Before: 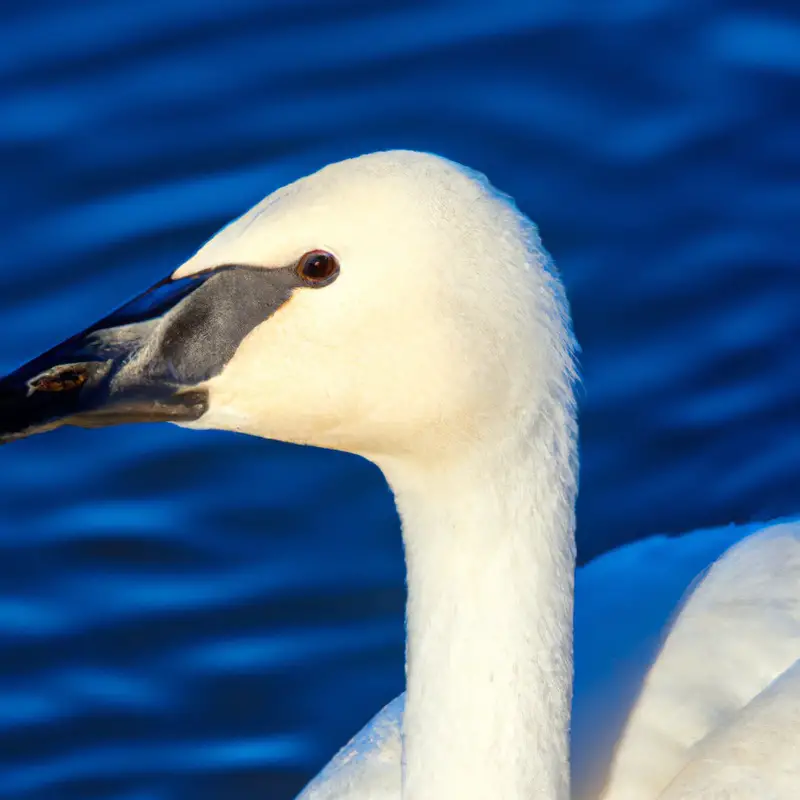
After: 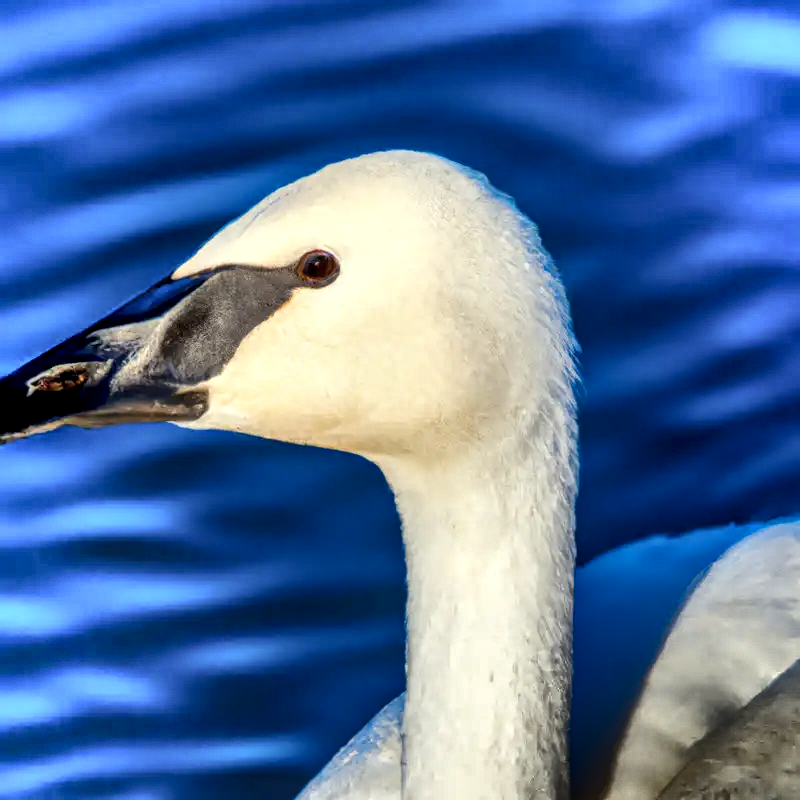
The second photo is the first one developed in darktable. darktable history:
shadows and highlights: radius 124.55, shadows 99.72, white point adjustment -3.04, highlights -99.71, highlights color adjustment 31.45%, soften with gaussian
local contrast: highlights 60%, shadows 64%, detail 160%
